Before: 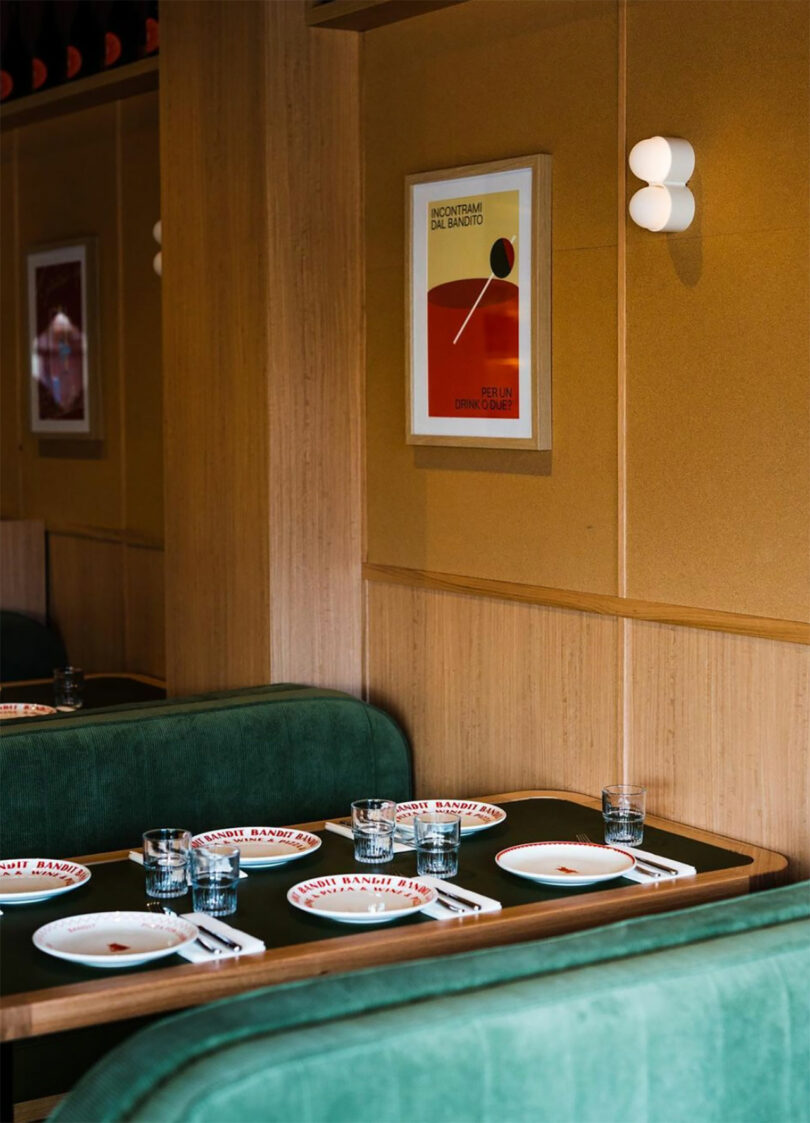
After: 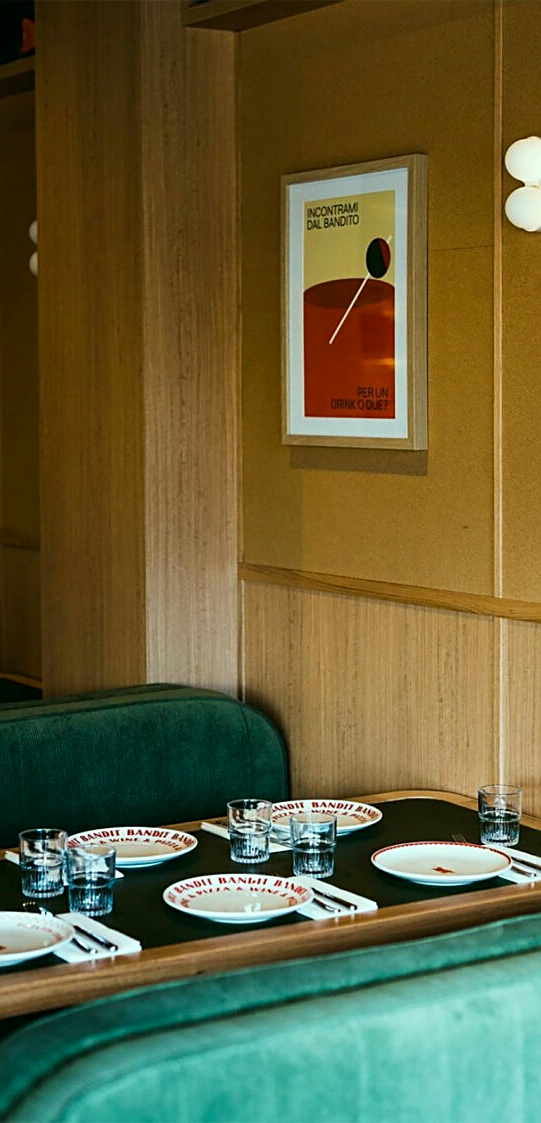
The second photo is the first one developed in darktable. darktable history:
sharpen: on, module defaults
crop: left 15.39%, right 17.734%
contrast brightness saturation: contrast 0.104, saturation -0.295
color correction: highlights a* -7.54, highlights b* 1.29, shadows a* -3.66, saturation 1.37
